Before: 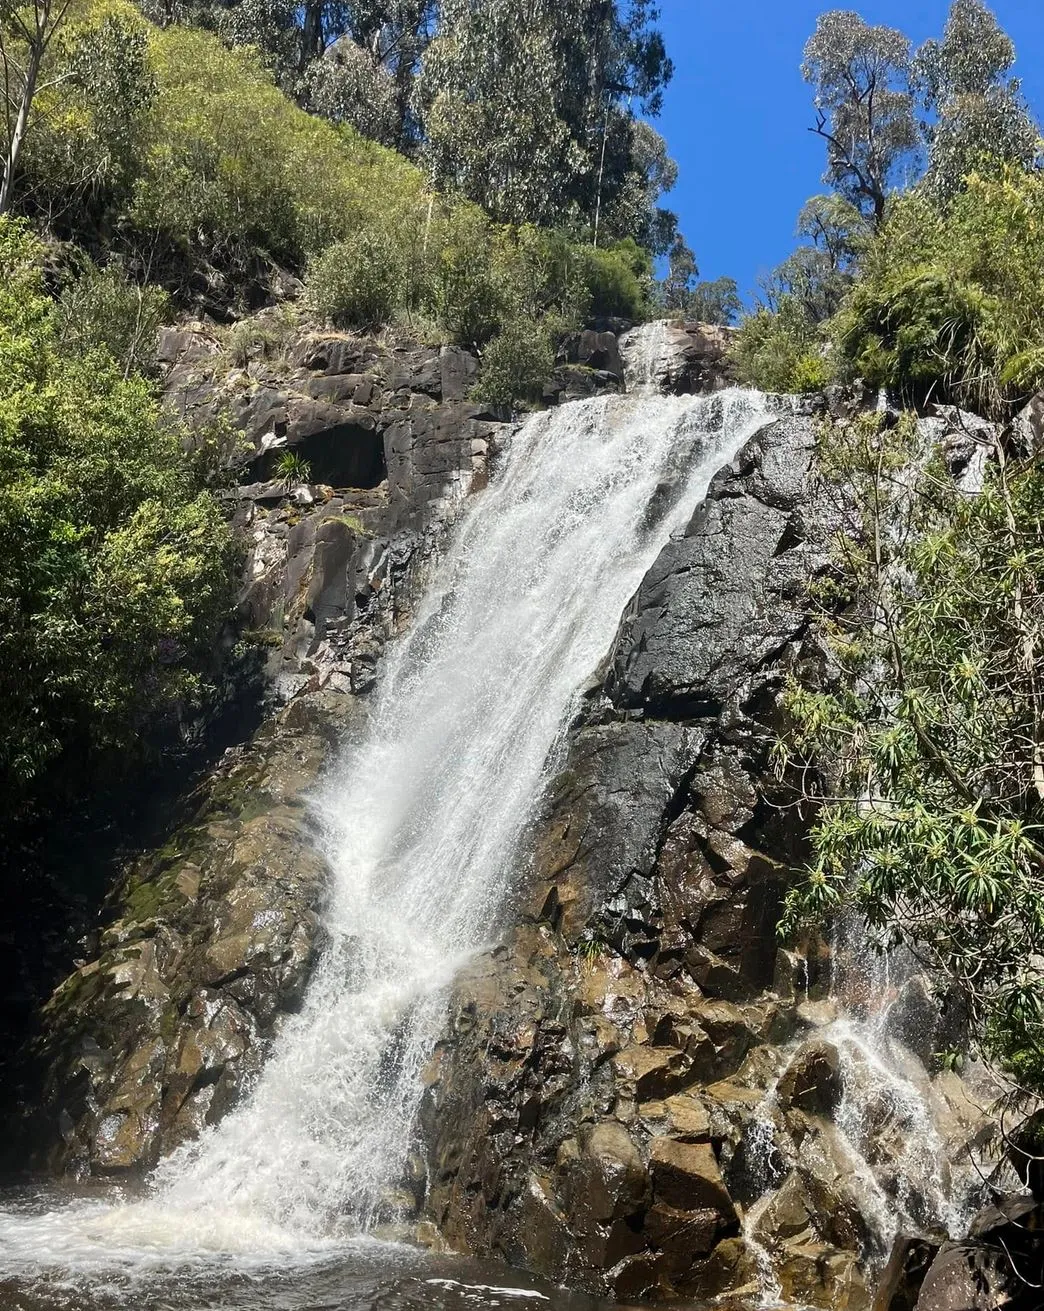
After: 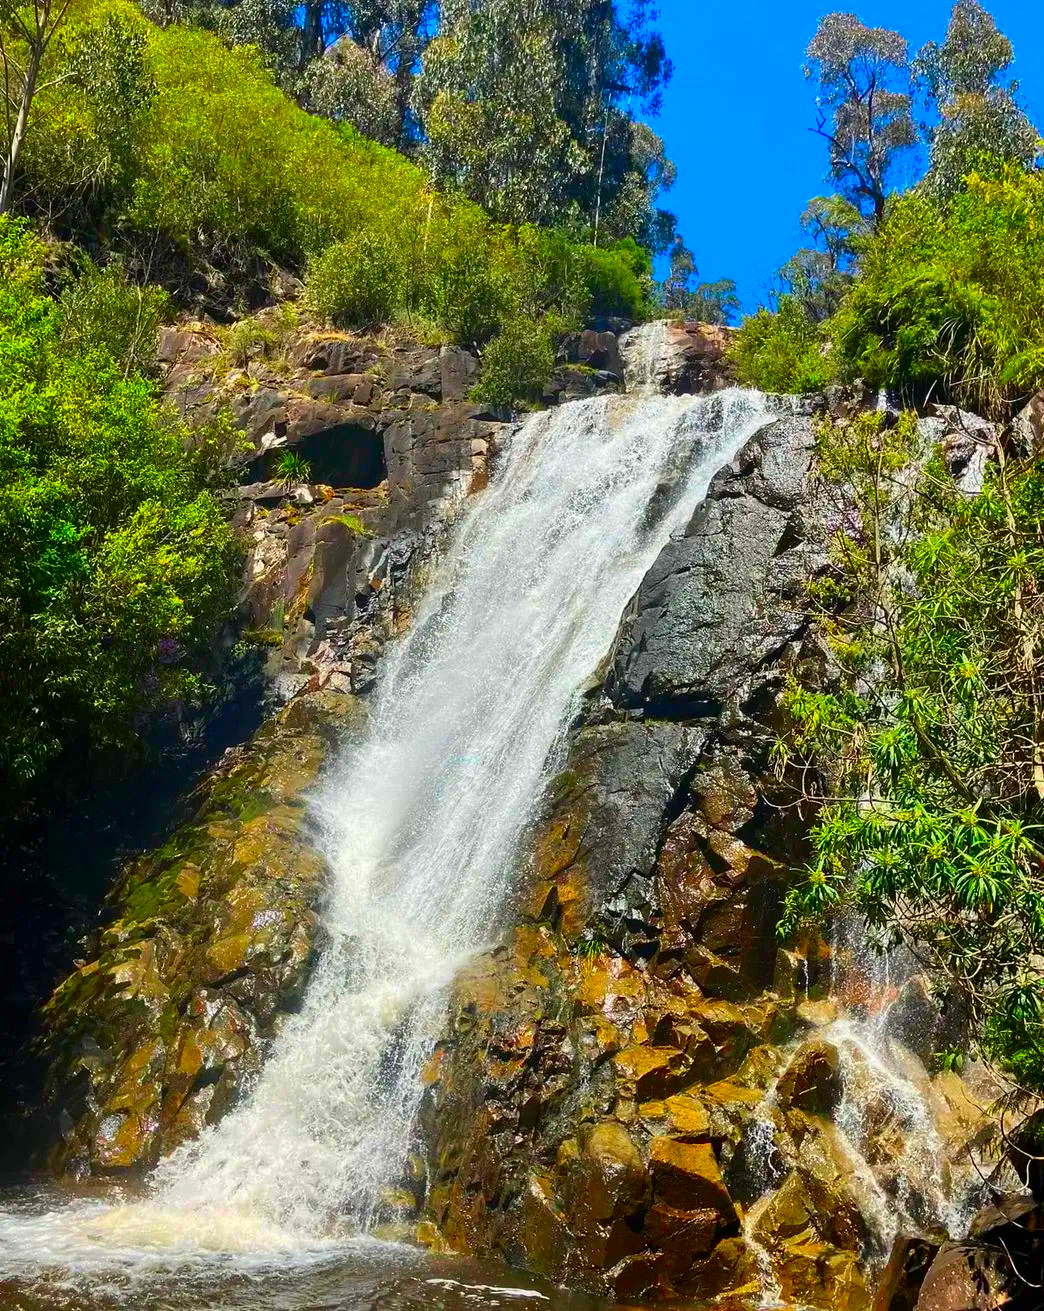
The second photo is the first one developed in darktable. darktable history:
color correction: highlights b* 0.027, saturation 2.96
